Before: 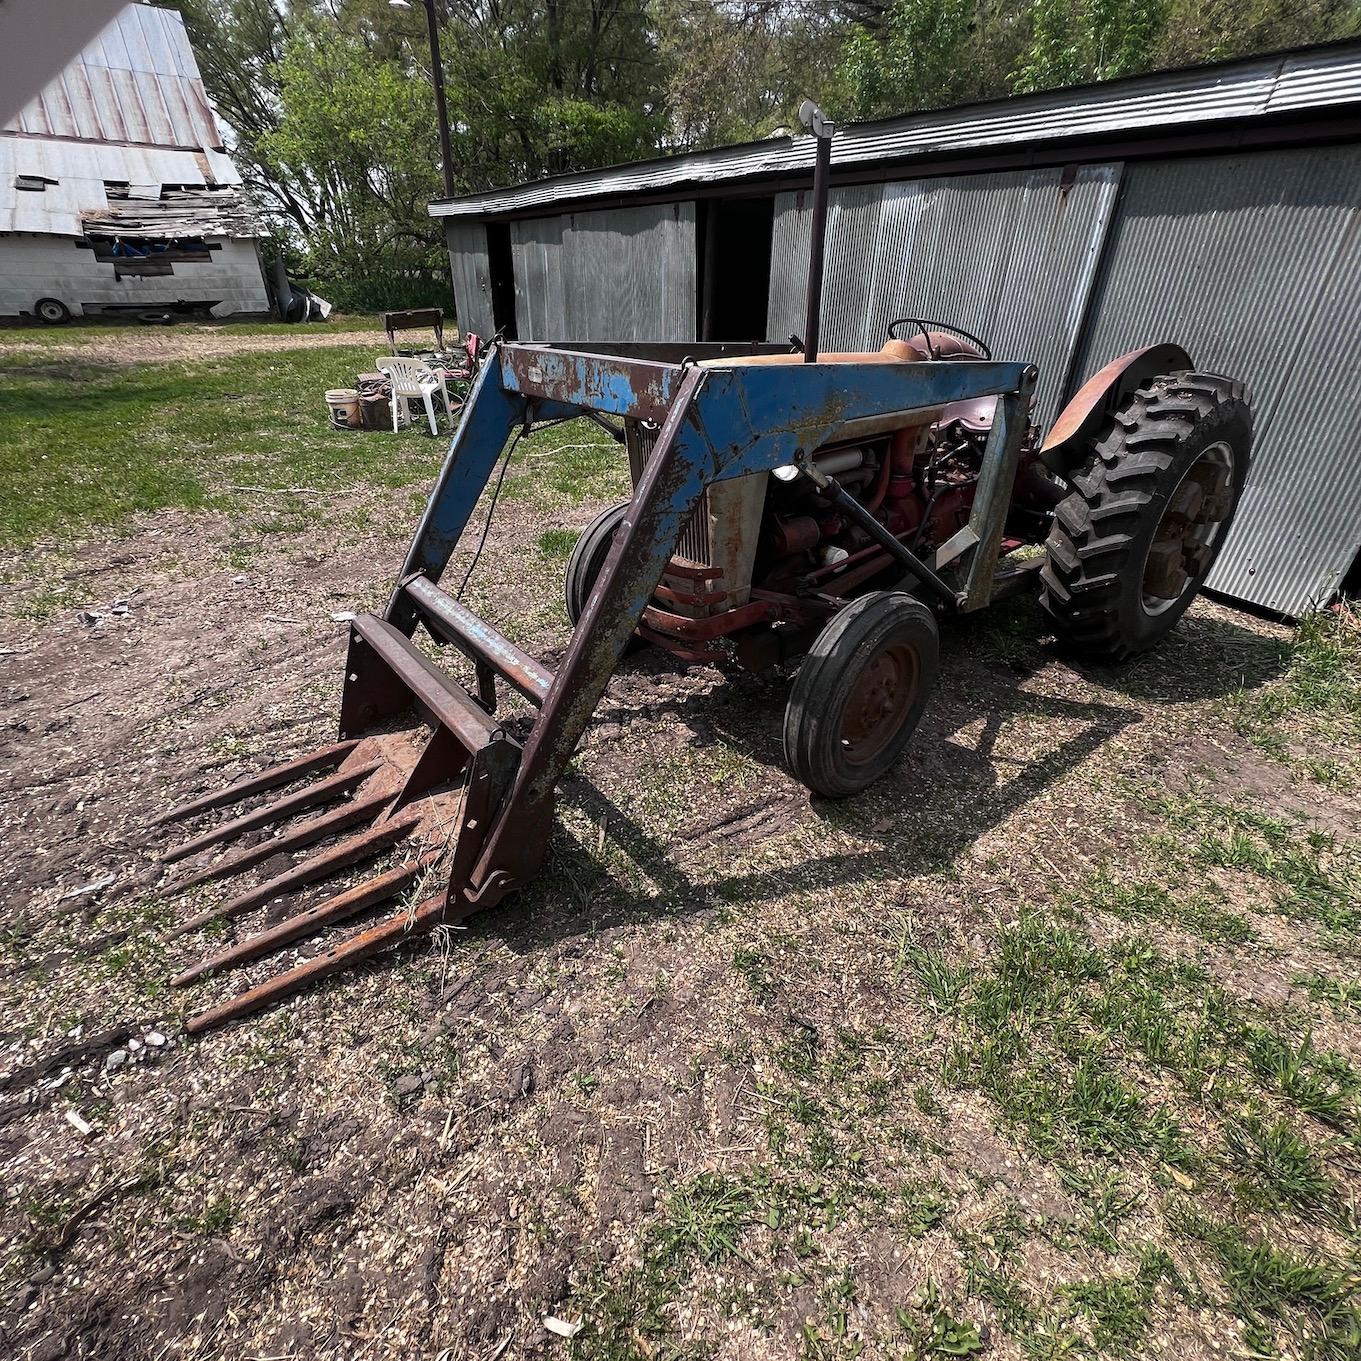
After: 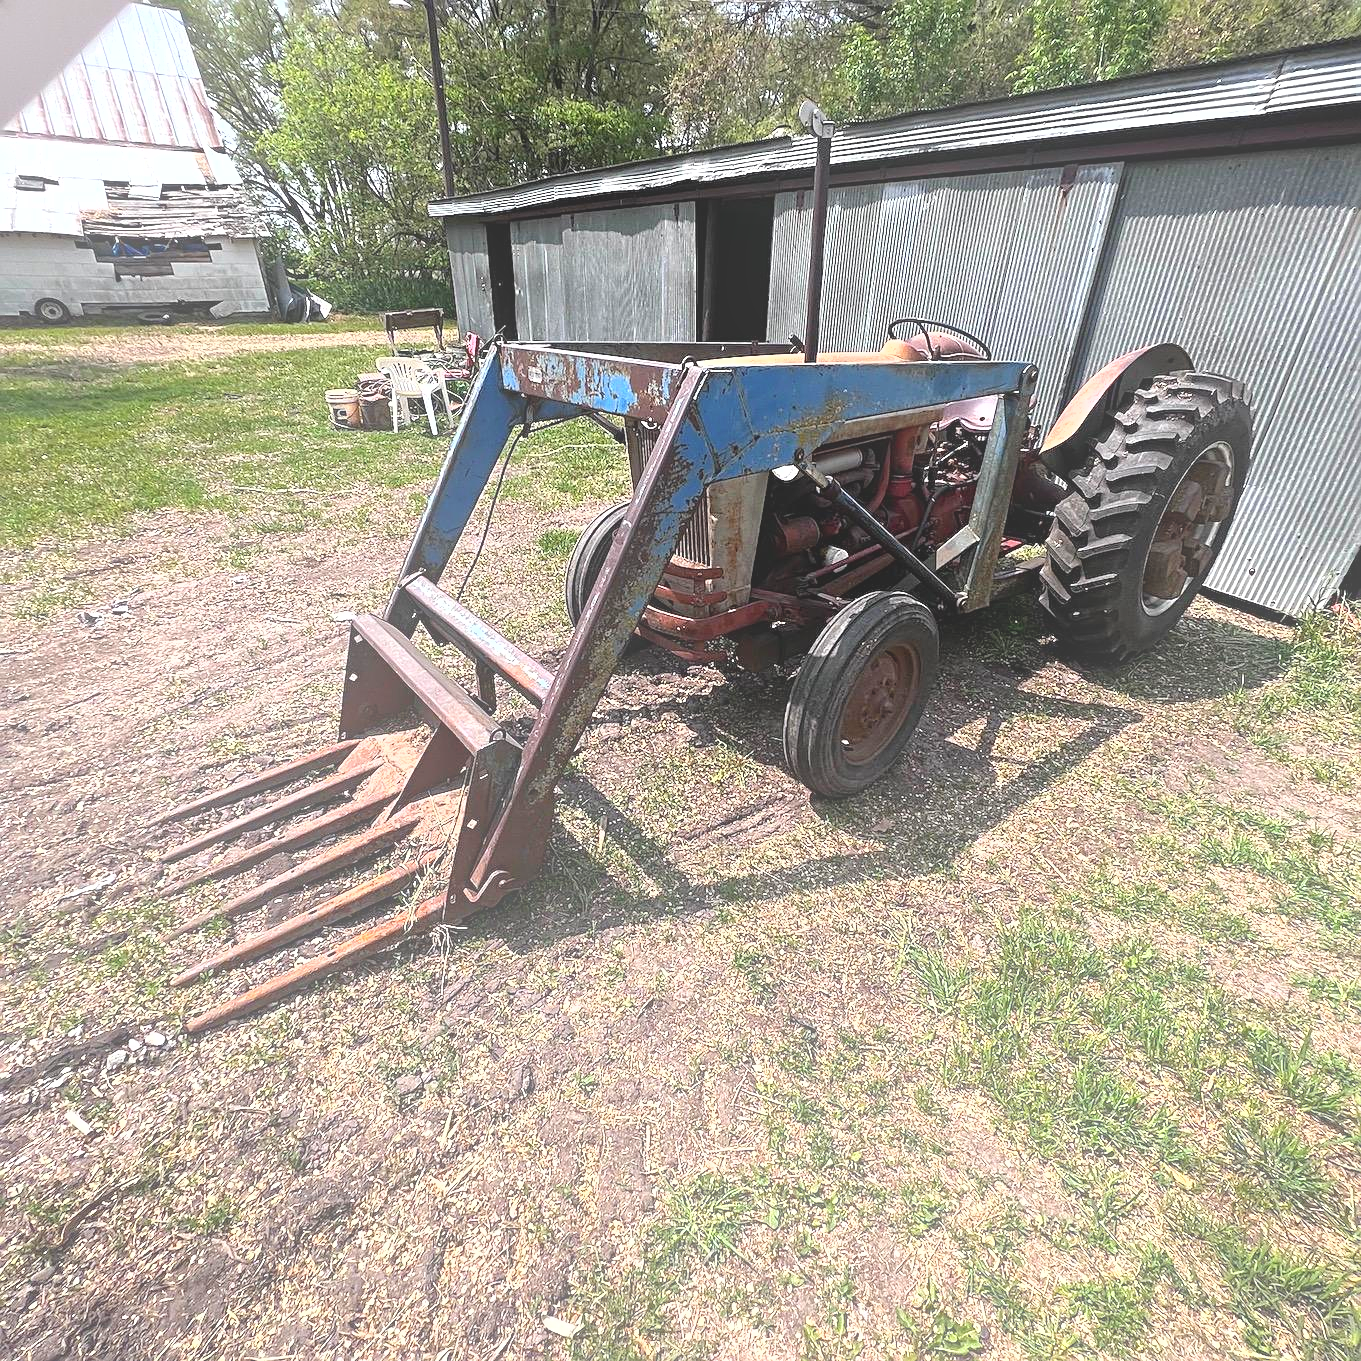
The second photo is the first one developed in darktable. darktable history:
shadows and highlights: radius 108.52, shadows 23.73, highlights -59.32, low approximation 0.01, soften with gaussian
bloom: size 38%, threshold 95%, strength 30%
exposure: black level correction 0, exposure 0.9 EV, compensate highlight preservation false
sharpen: on, module defaults
